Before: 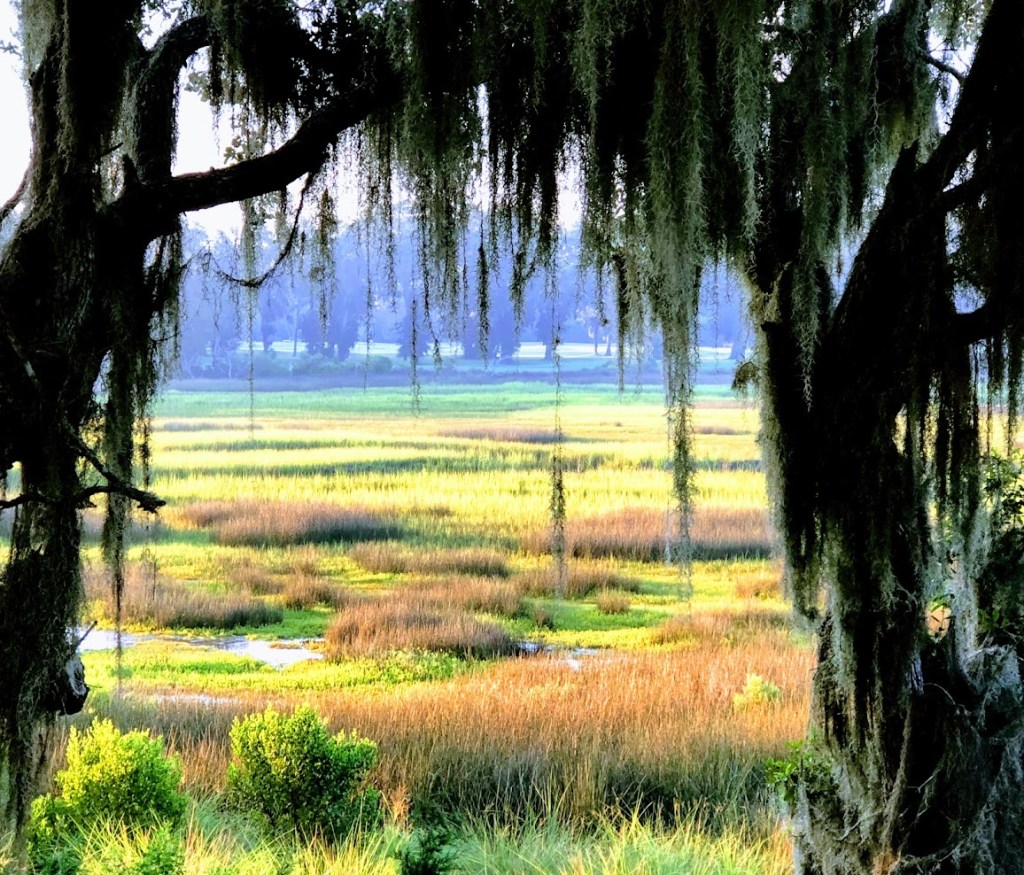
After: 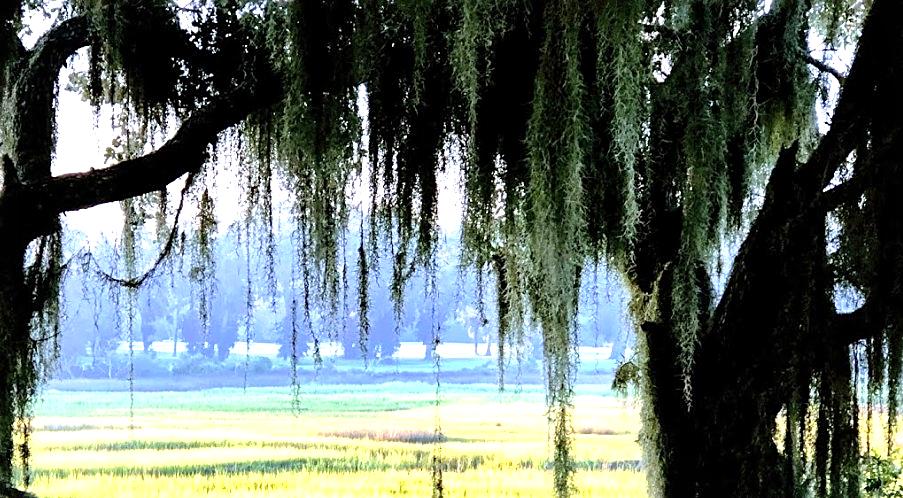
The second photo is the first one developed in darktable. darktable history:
local contrast: mode bilateral grid, contrast 20, coarseness 49, detail 119%, midtone range 0.2
sharpen: on, module defaults
crop and rotate: left 11.799%, bottom 43.026%
exposure: black level correction 0, exposure 0.692 EV, compensate exposure bias true, compensate highlight preservation false
